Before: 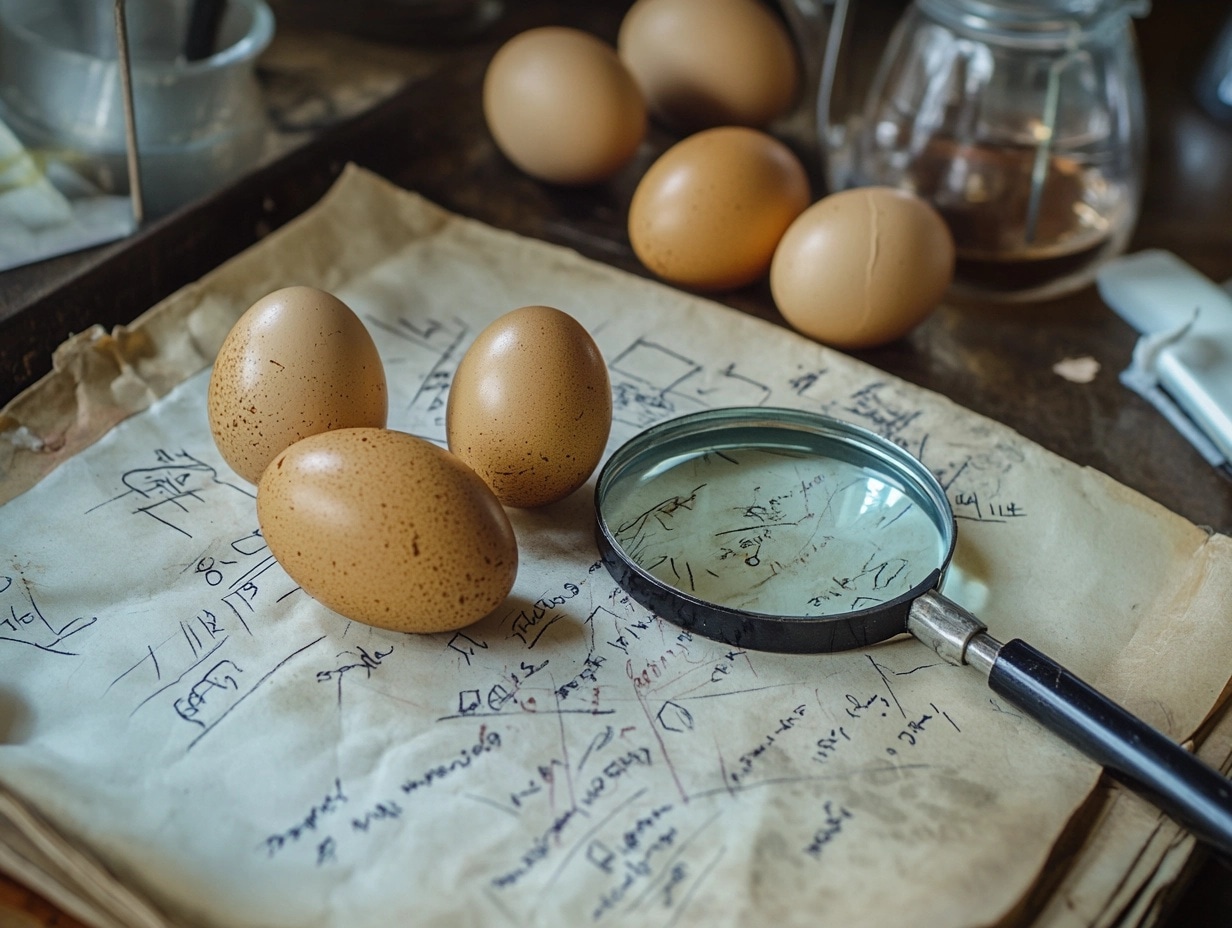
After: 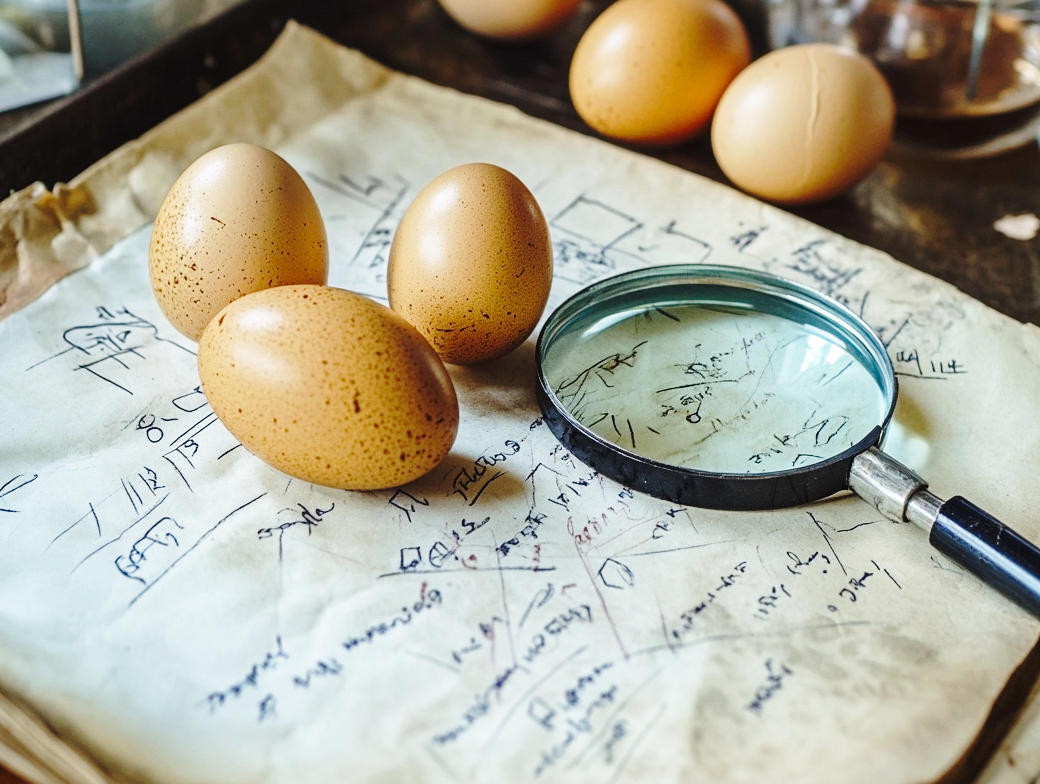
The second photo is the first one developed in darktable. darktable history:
base curve: curves: ch0 [(0, 0) (0.032, 0.037) (0.105, 0.228) (0.435, 0.76) (0.856, 0.983) (1, 1)], preserve colors none
crop and rotate: left 4.842%, top 15.51%, right 10.668%
